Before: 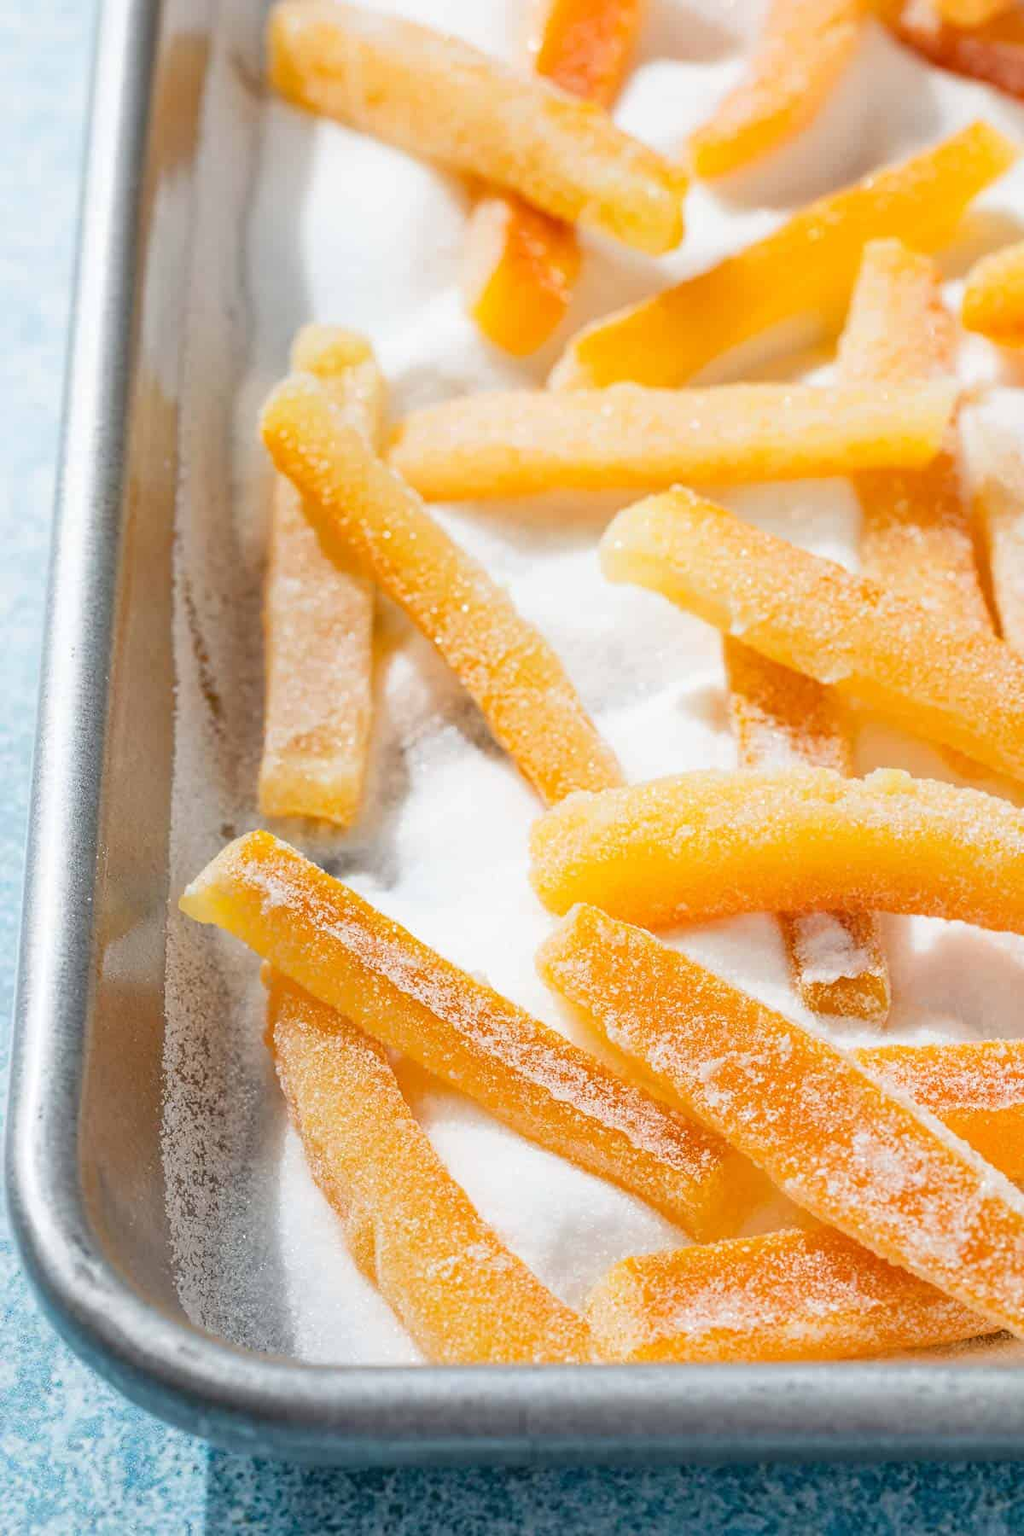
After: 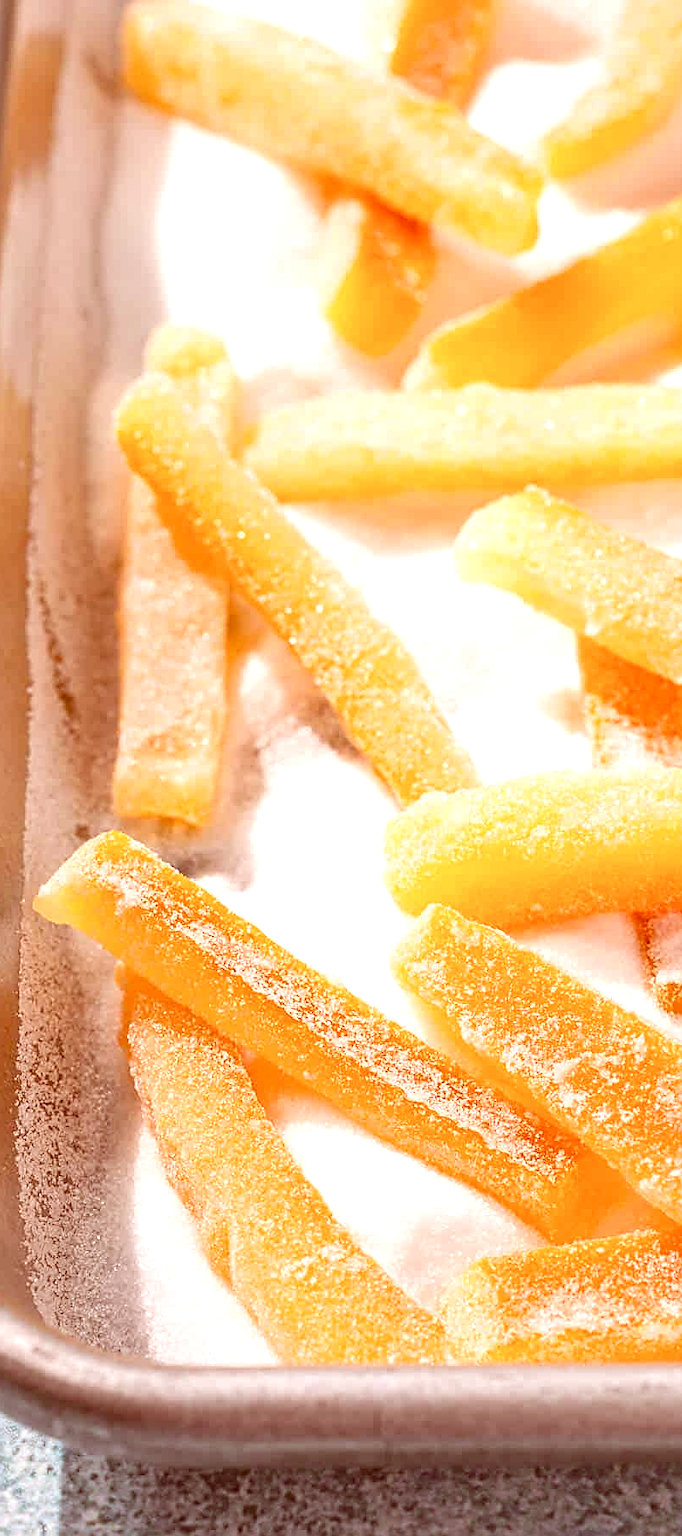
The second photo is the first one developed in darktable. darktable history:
crop and rotate: left 14.312%, right 19.033%
exposure: black level correction 0, exposure 0.498 EV, compensate highlight preservation false
color correction: highlights a* 9.17, highlights b* 8.53, shadows a* 39.5, shadows b* 39.24, saturation 0.818
sharpen: on, module defaults
